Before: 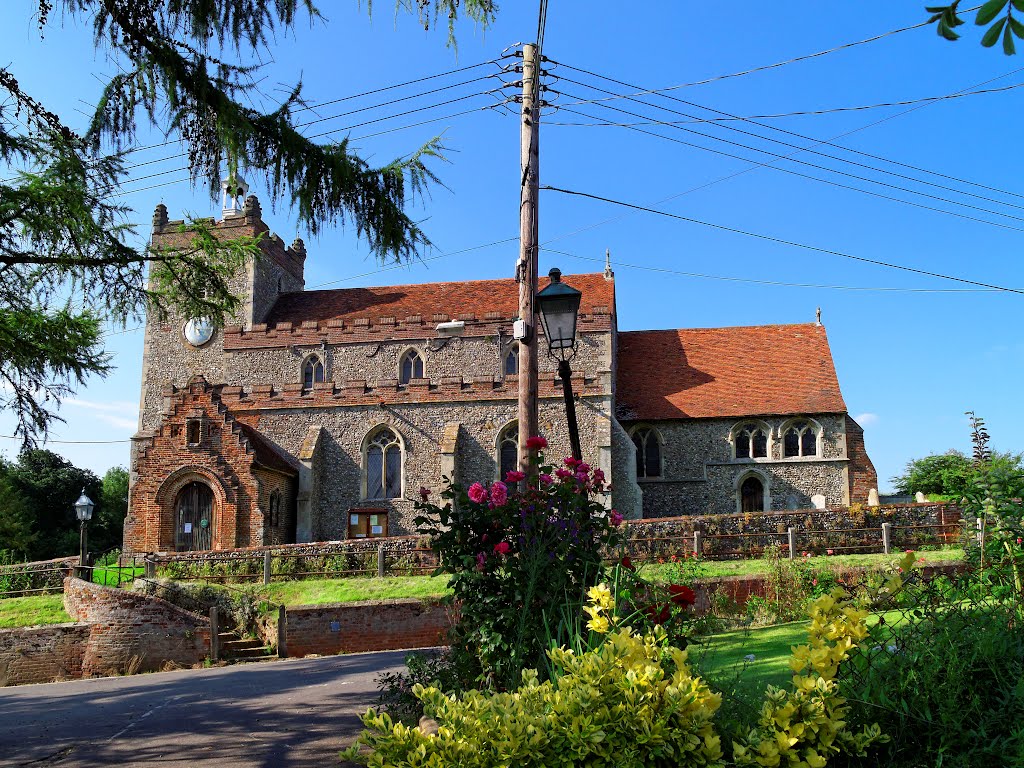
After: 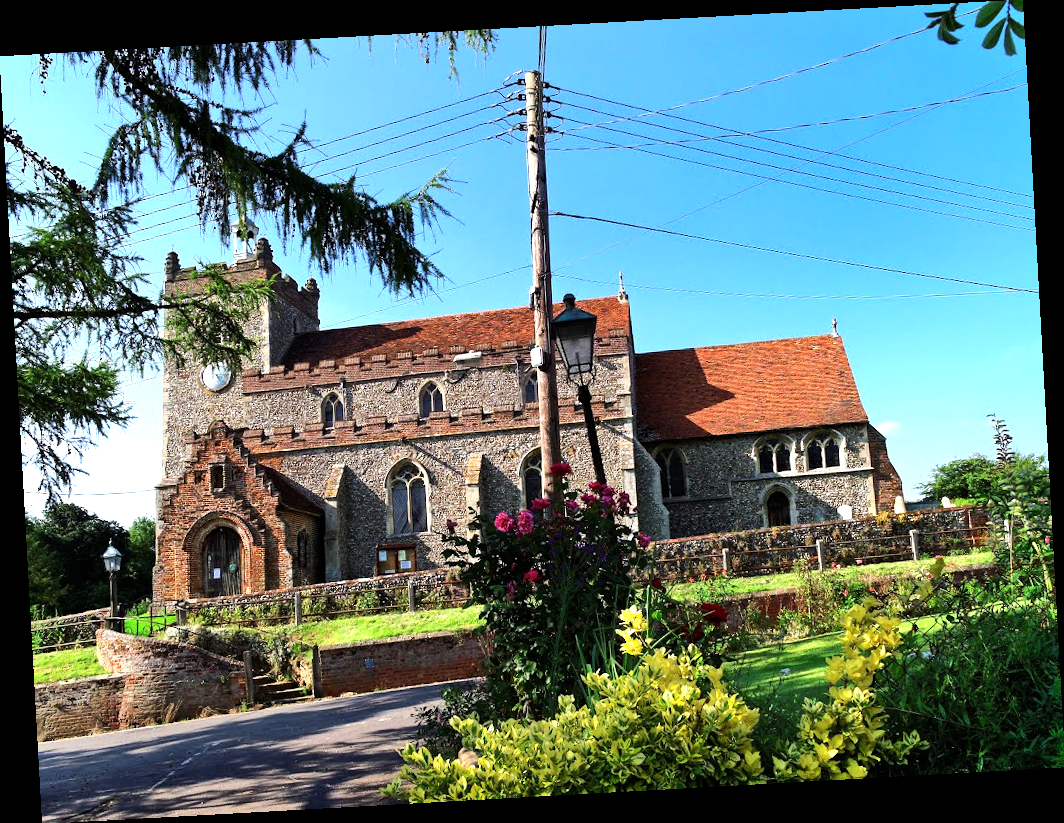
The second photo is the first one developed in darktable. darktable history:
rotate and perspective: rotation -3.18°, automatic cropping off
tone equalizer: -8 EV -0.75 EV, -7 EV -0.7 EV, -6 EV -0.6 EV, -5 EV -0.4 EV, -3 EV 0.4 EV, -2 EV 0.6 EV, -1 EV 0.7 EV, +0 EV 0.75 EV, edges refinement/feathering 500, mask exposure compensation -1.57 EV, preserve details no
exposure: exposure 0.131 EV, compensate highlight preservation false
shadows and highlights: soften with gaussian
